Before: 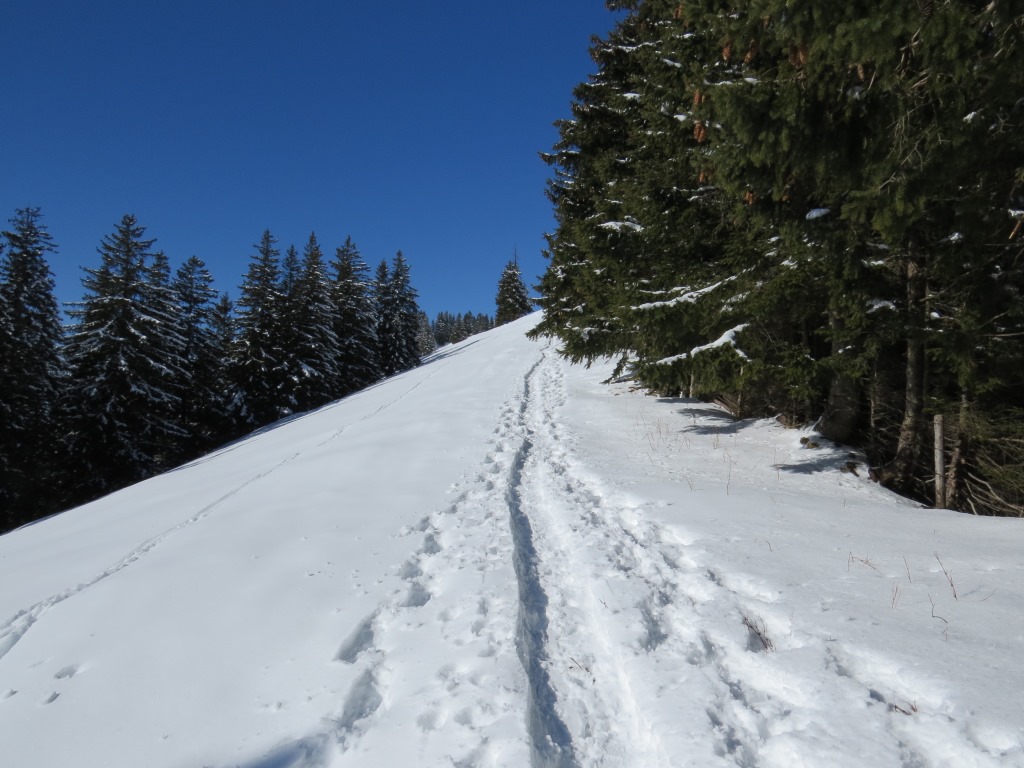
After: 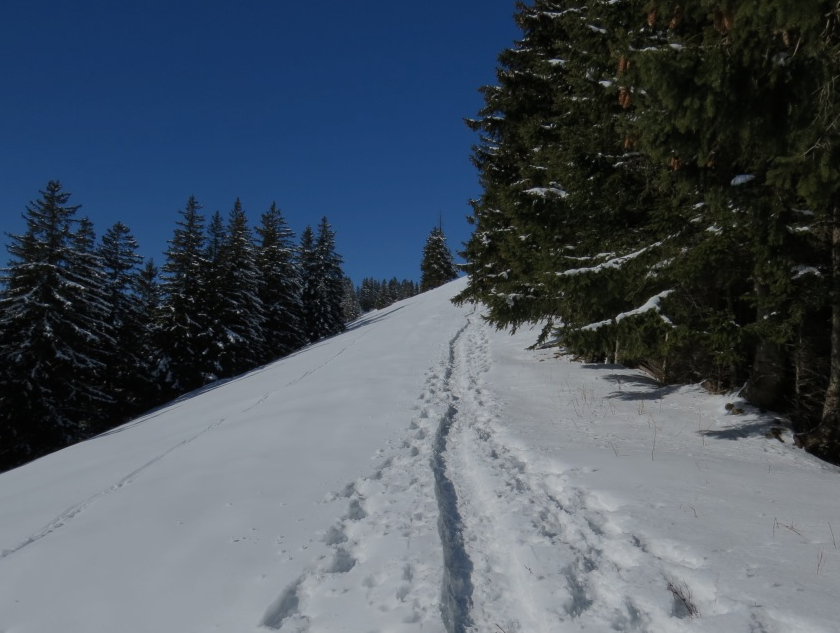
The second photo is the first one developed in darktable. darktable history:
crop and rotate: left 7.414%, top 4.551%, right 10.51%, bottom 12.972%
exposure: black level correction 0, exposure -0.858 EV, compensate highlight preservation false
